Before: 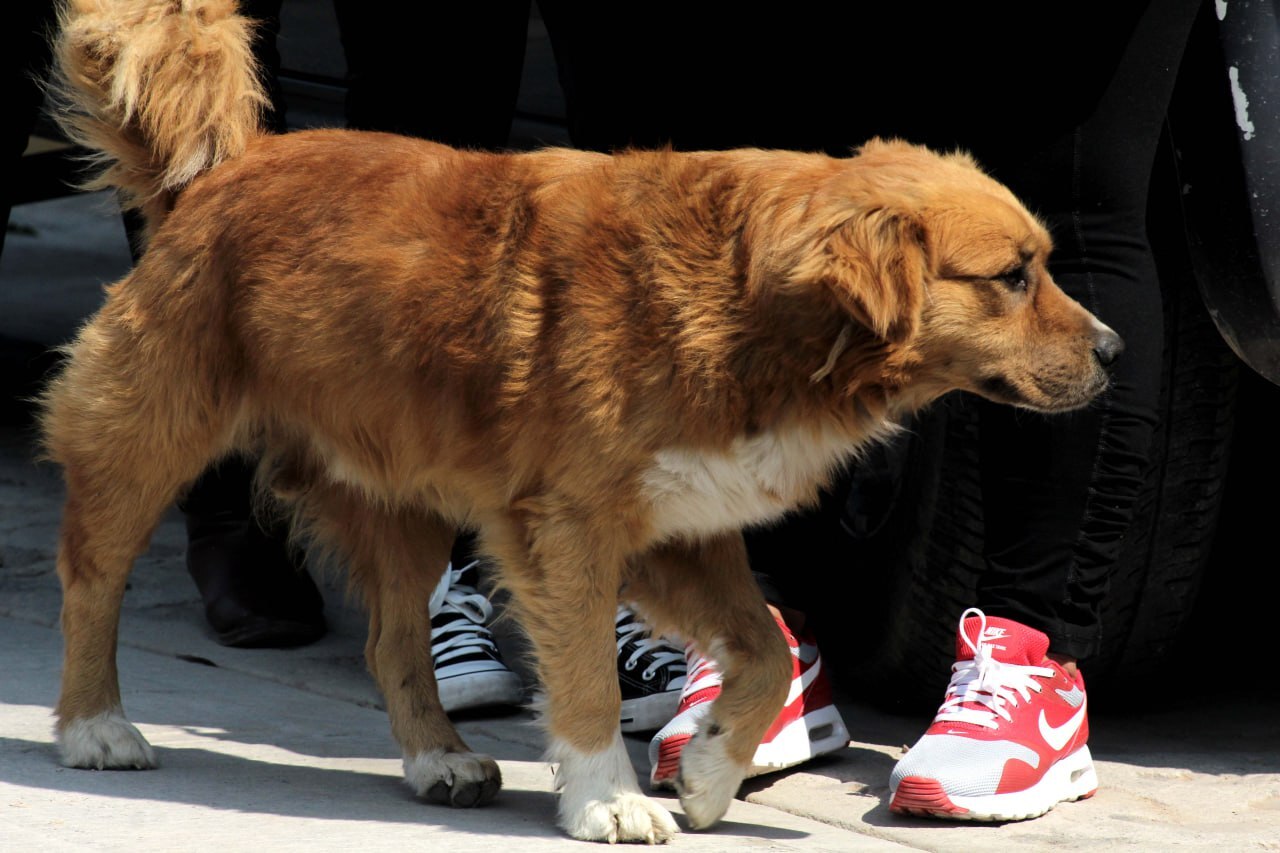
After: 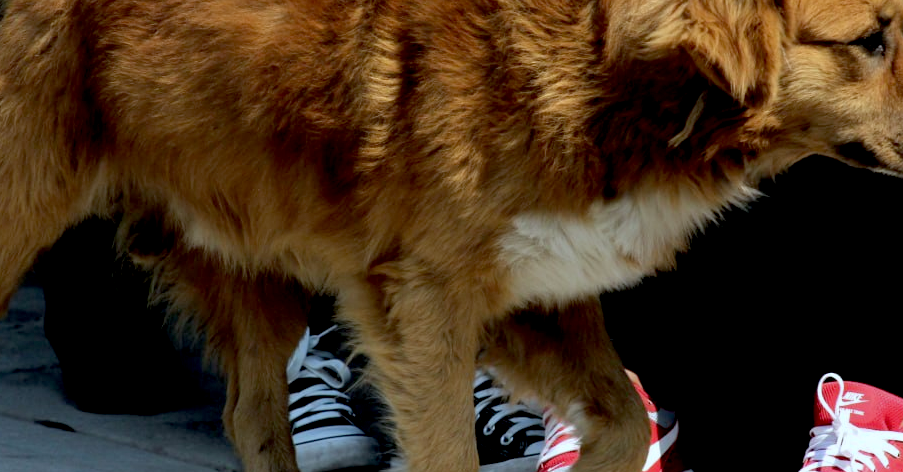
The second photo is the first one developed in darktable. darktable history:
exposure: black level correction 0.016, exposure -0.009 EV, compensate highlight preservation false
crop: left 11.123%, top 27.61%, right 18.3%, bottom 17.034%
white balance: red 0.925, blue 1.046
